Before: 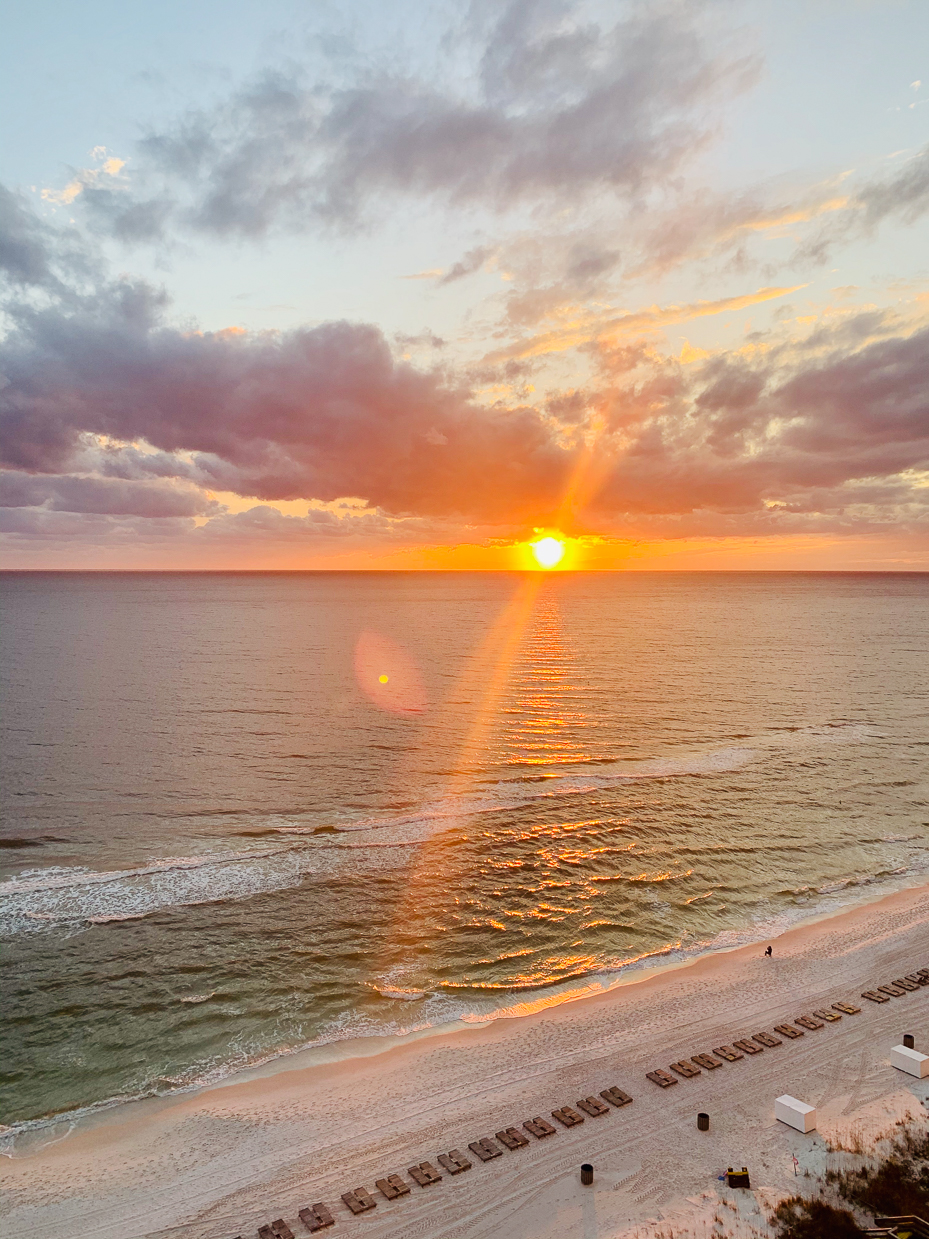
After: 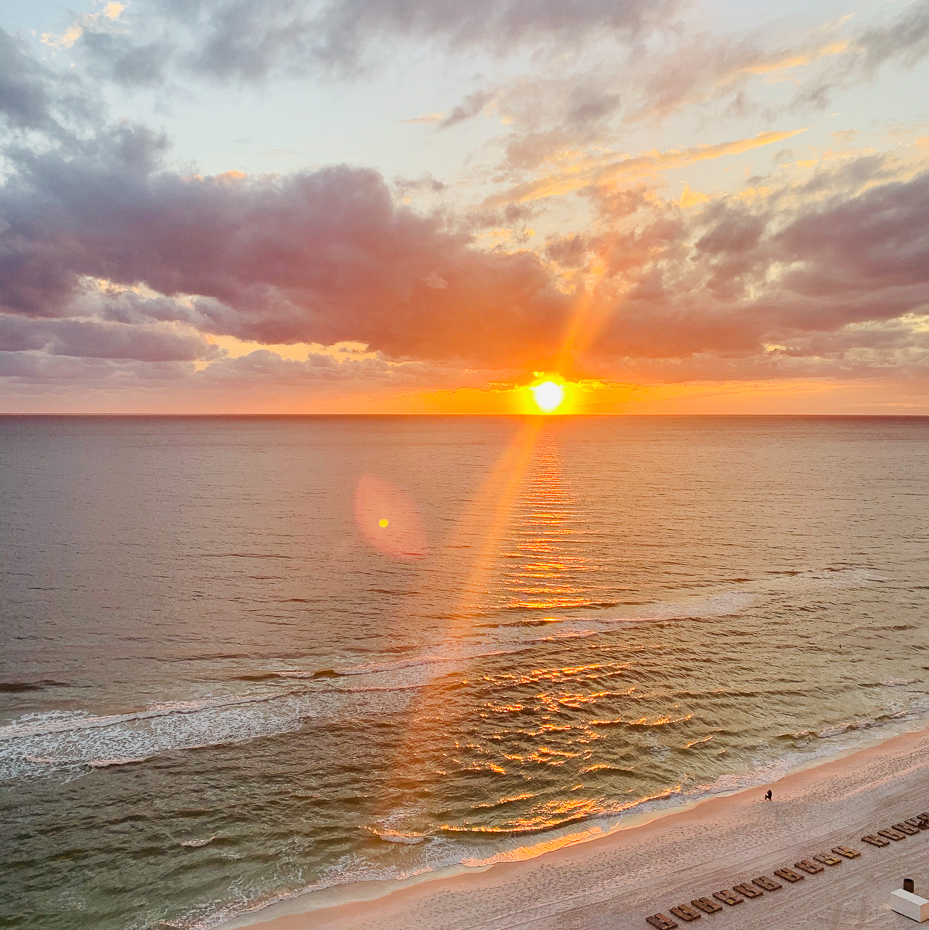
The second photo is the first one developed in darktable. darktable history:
crop and rotate: top 12.621%, bottom 12.306%
